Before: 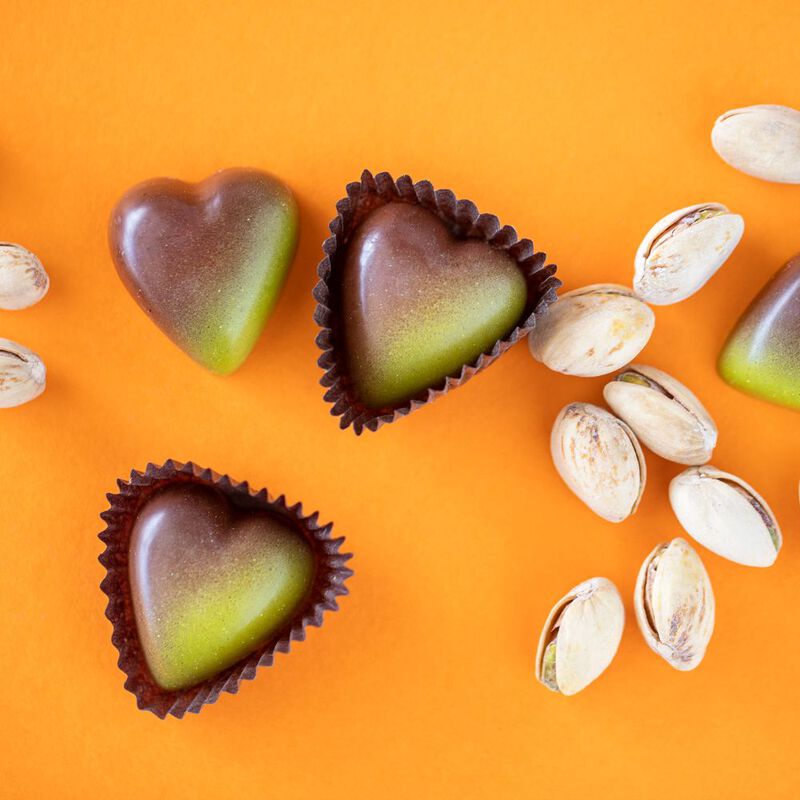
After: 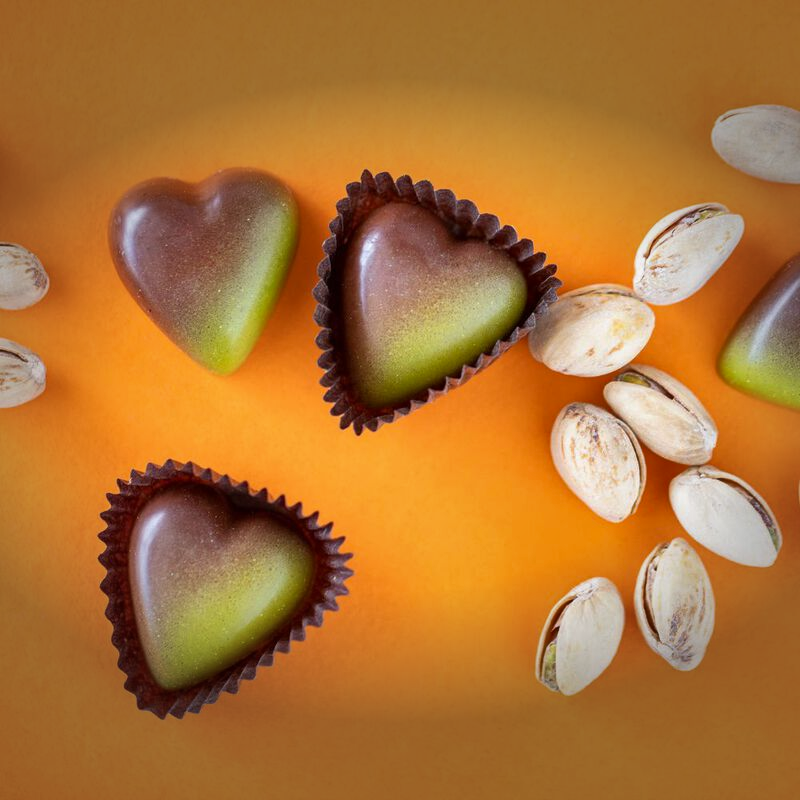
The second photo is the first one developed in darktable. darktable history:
vignetting: fall-off start 70.97%, brightness -0.584, saturation -0.118, width/height ratio 1.333
shadows and highlights: shadows 25, highlights -48, soften with gaussian
